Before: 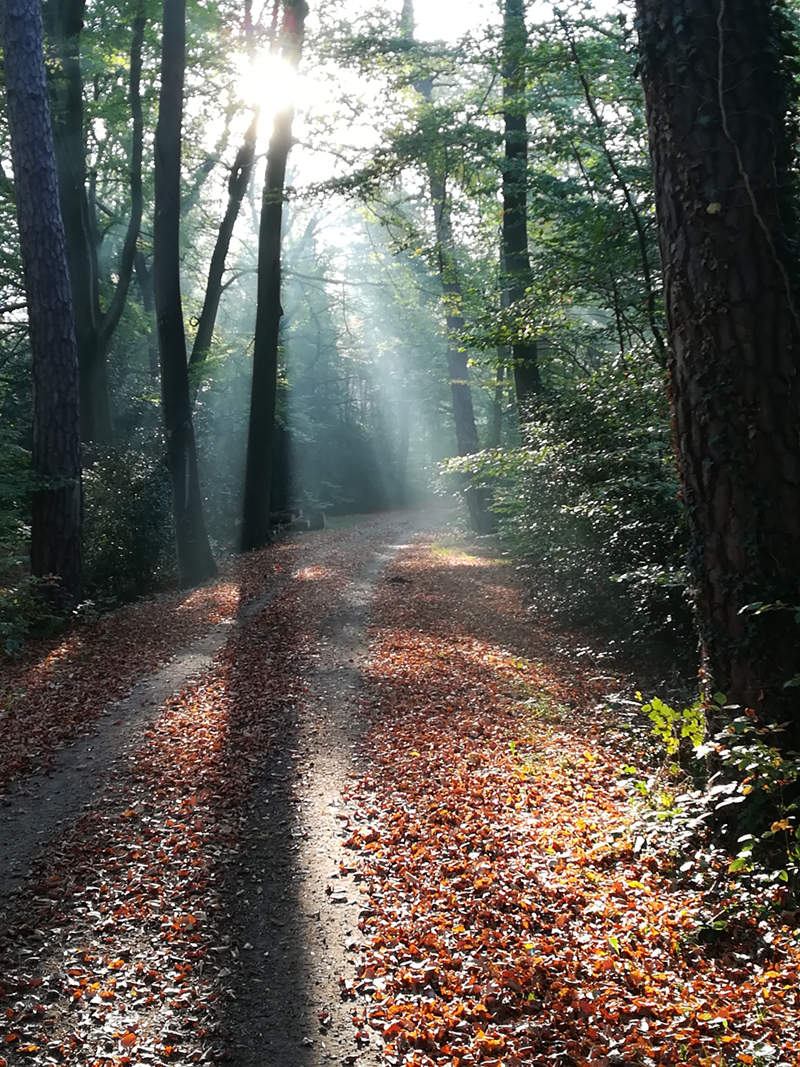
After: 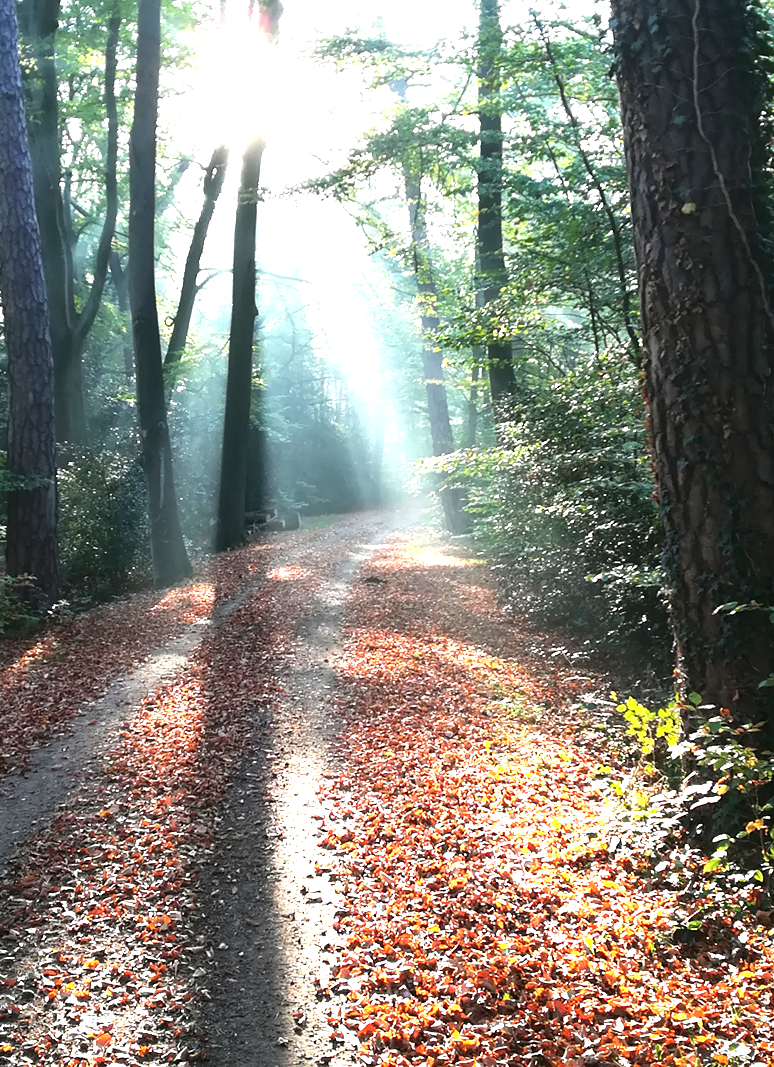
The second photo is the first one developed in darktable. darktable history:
exposure: black level correction 0, exposure 1.487 EV, compensate exposure bias true, compensate highlight preservation false
crop and rotate: left 3.231%
